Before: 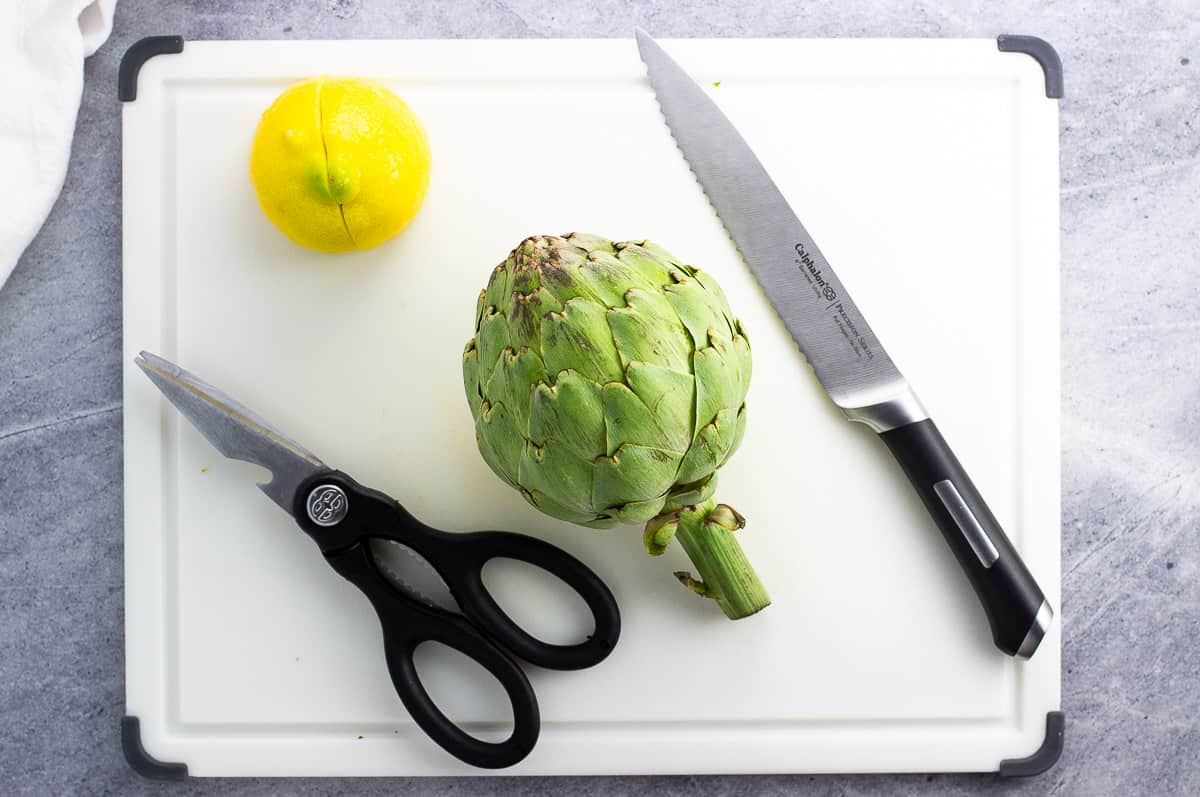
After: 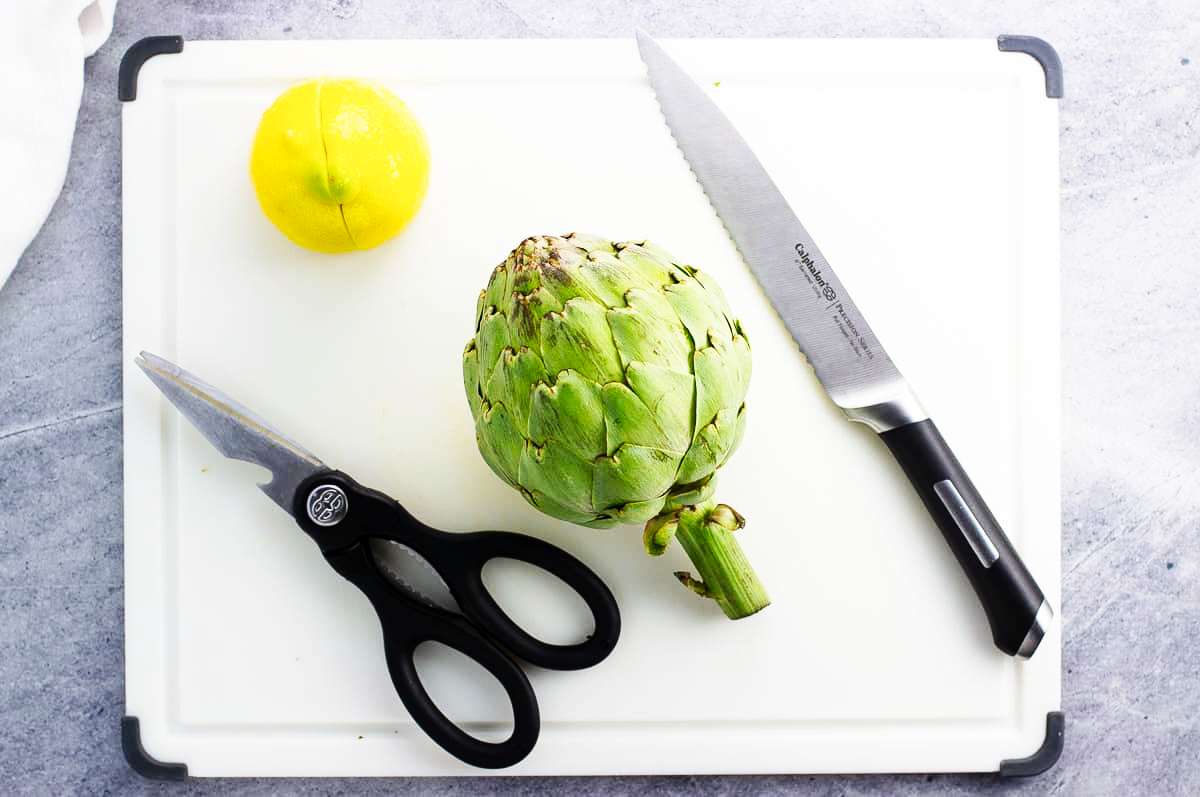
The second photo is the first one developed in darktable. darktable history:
base curve: curves: ch0 [(0, 0) (0.032, 0.025) (0.121, 0.166) (0.206, 0.329) (0.605, 0.79) (1, 1)], preserve colors none
color balance rgb: perceptual saturation grading › global saturation 0.245%, perceptual saturation grading › mid-tones 10.982%
